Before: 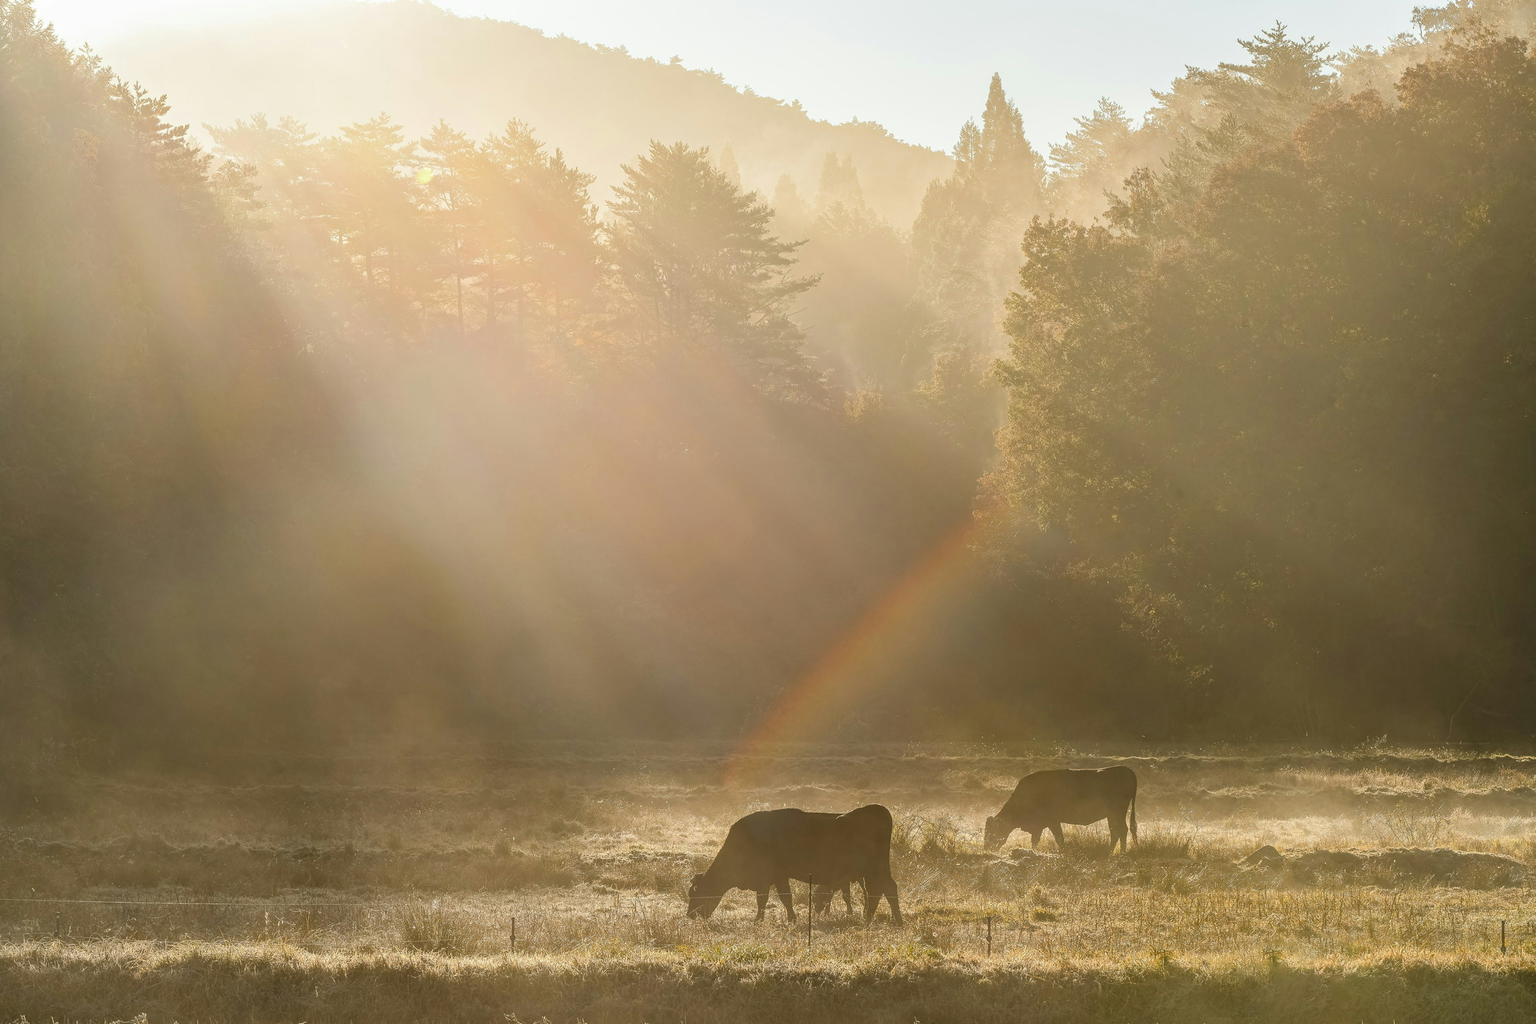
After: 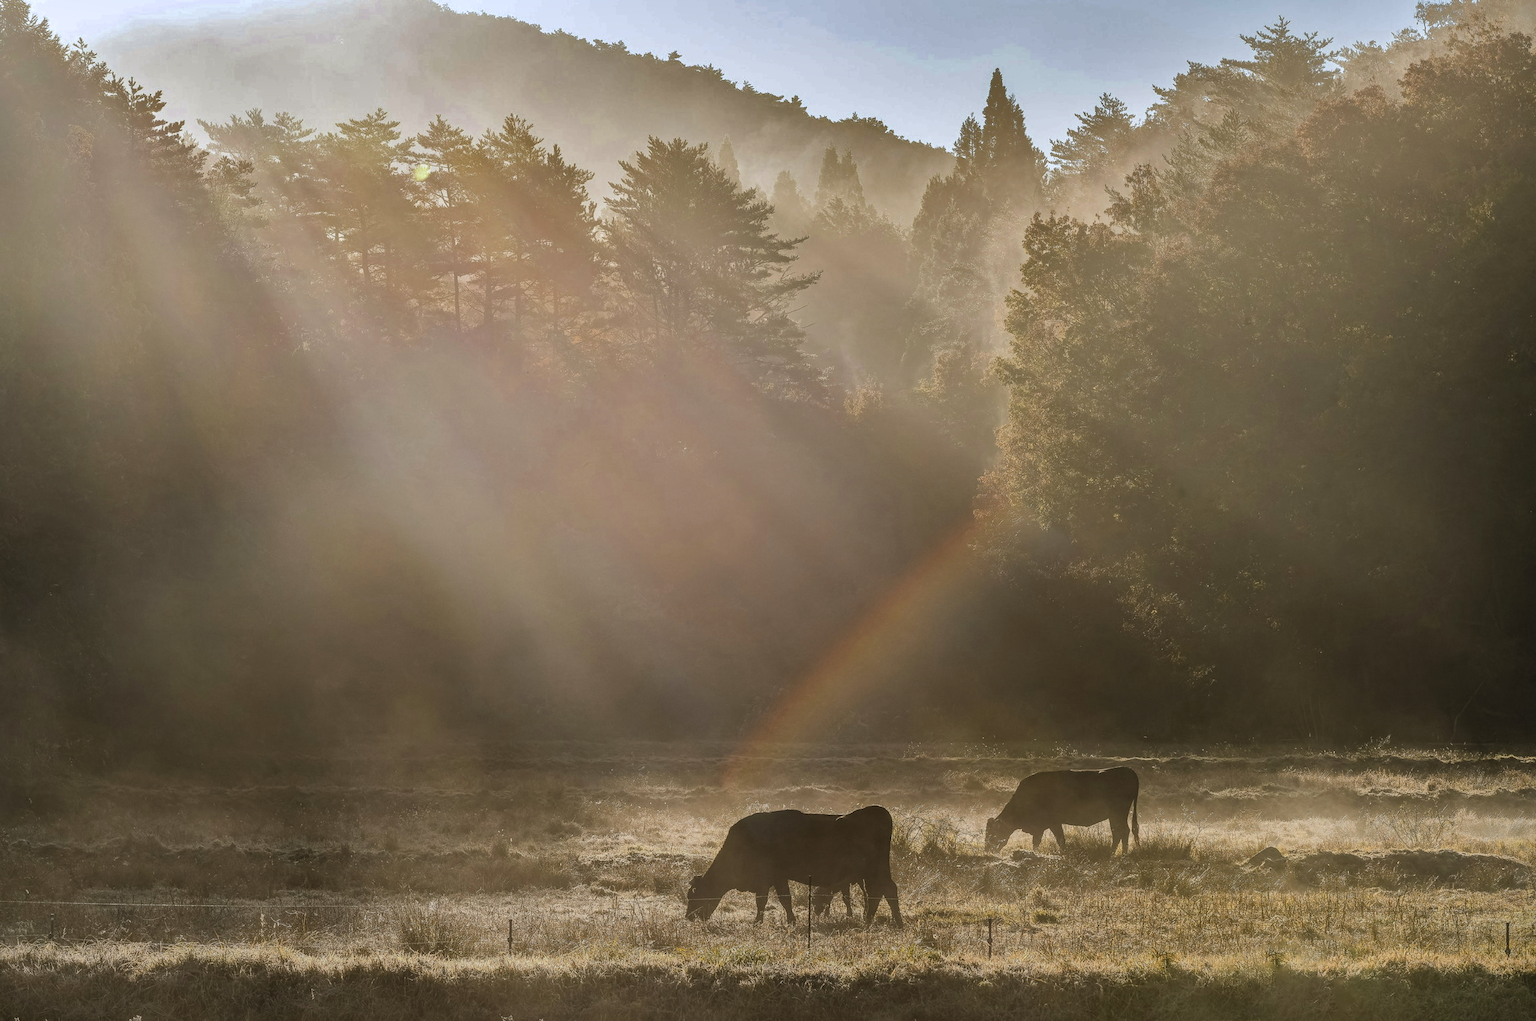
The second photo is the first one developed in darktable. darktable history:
crop: left 0.434%, top 0.485%, right 0.244%, bottom 0.386%
color calibration: illuminant as shot in camera, x 0.358, y 0.373, temperature 4628.91 K
levels: levels [0.116, 0.574, 1]
shadows and highlights: shadows -19.91, highlights -73.15
local contrast: detail 110%
